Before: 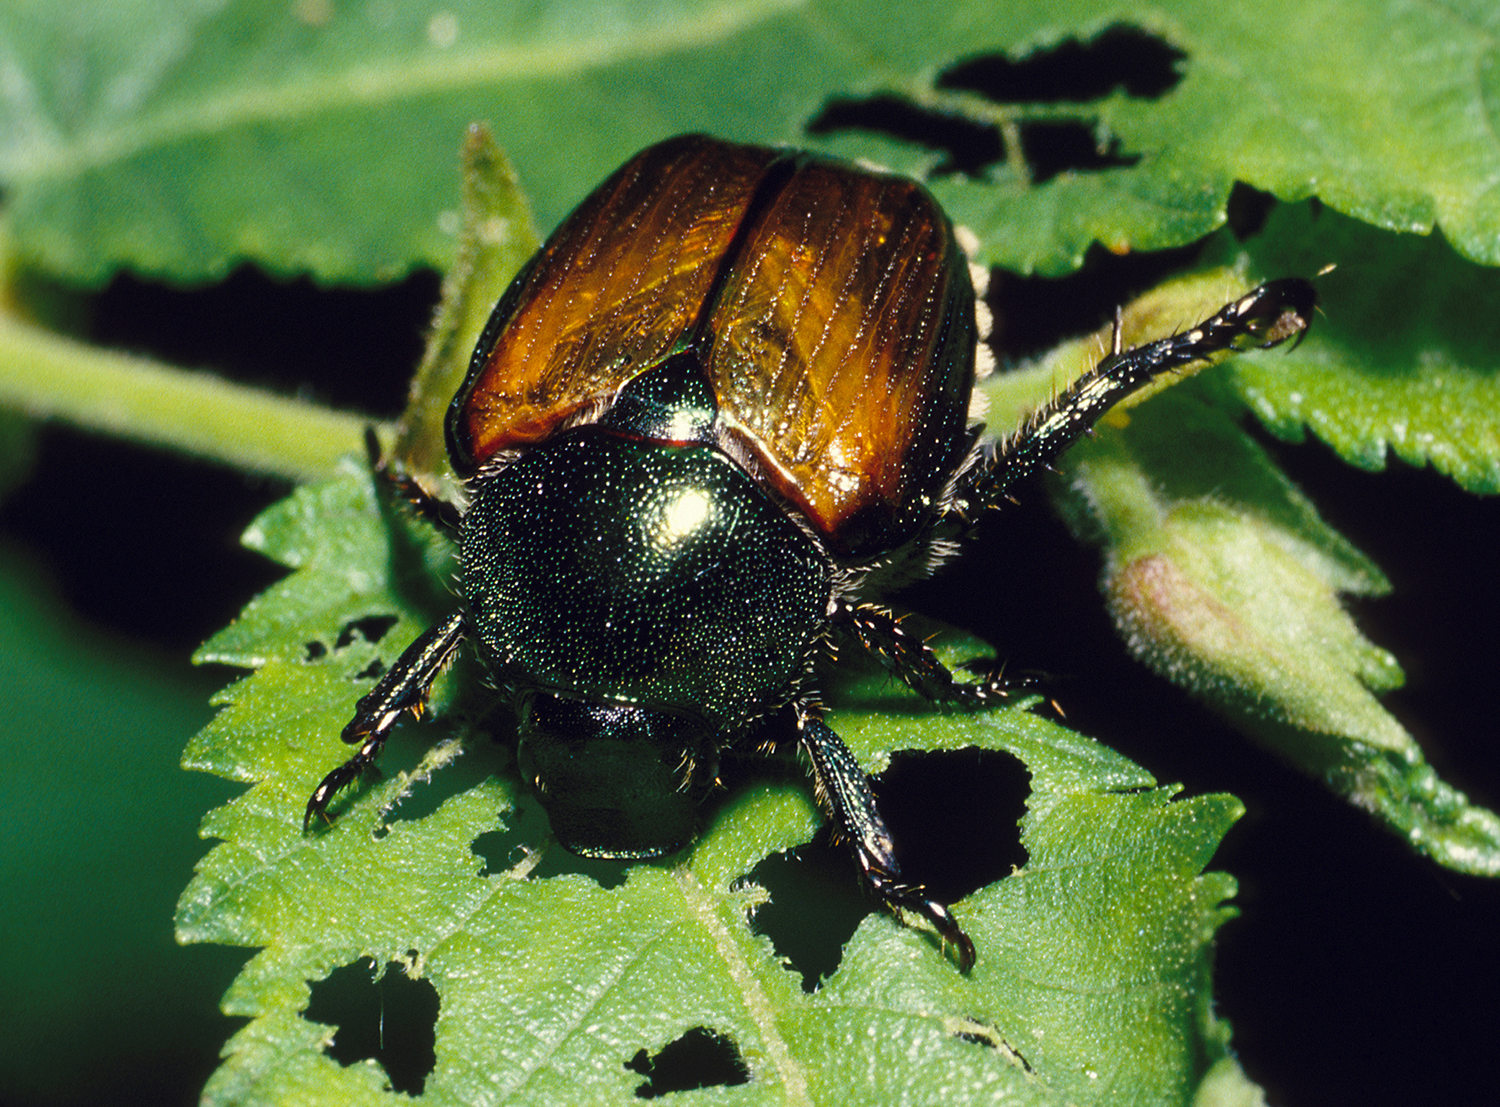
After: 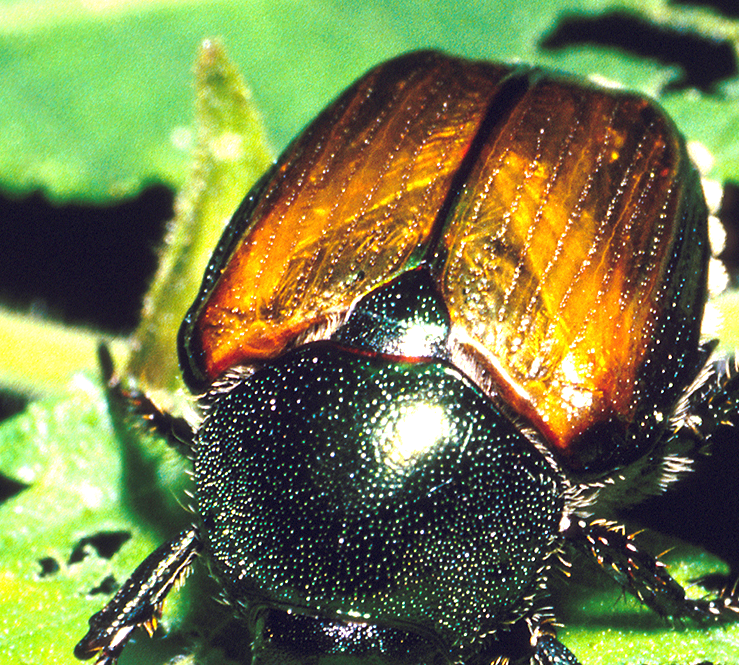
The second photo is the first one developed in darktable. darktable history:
crop: left 17.835%, top 7.675%, right 32.881%, bottom 32.213%
exposure: black level correction 0, exposure 1.45 EV, compensate exposure bias true, compensate highlight preservation false
